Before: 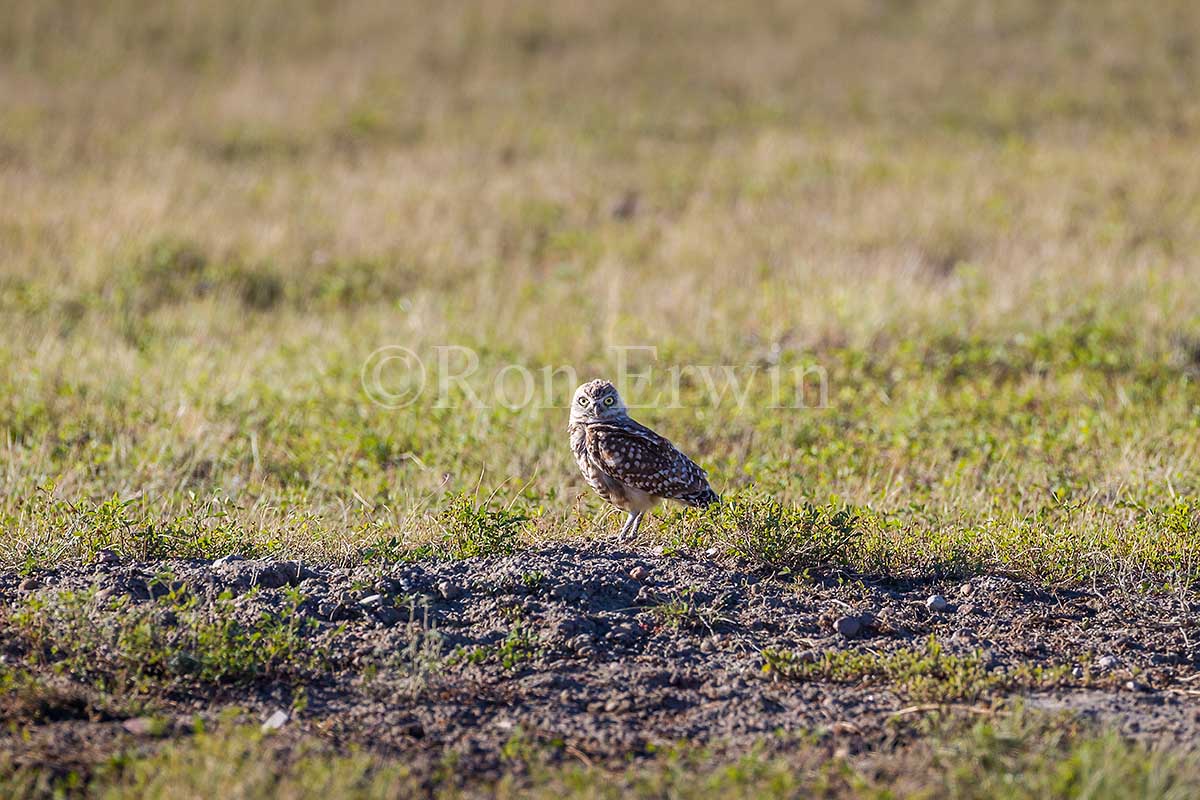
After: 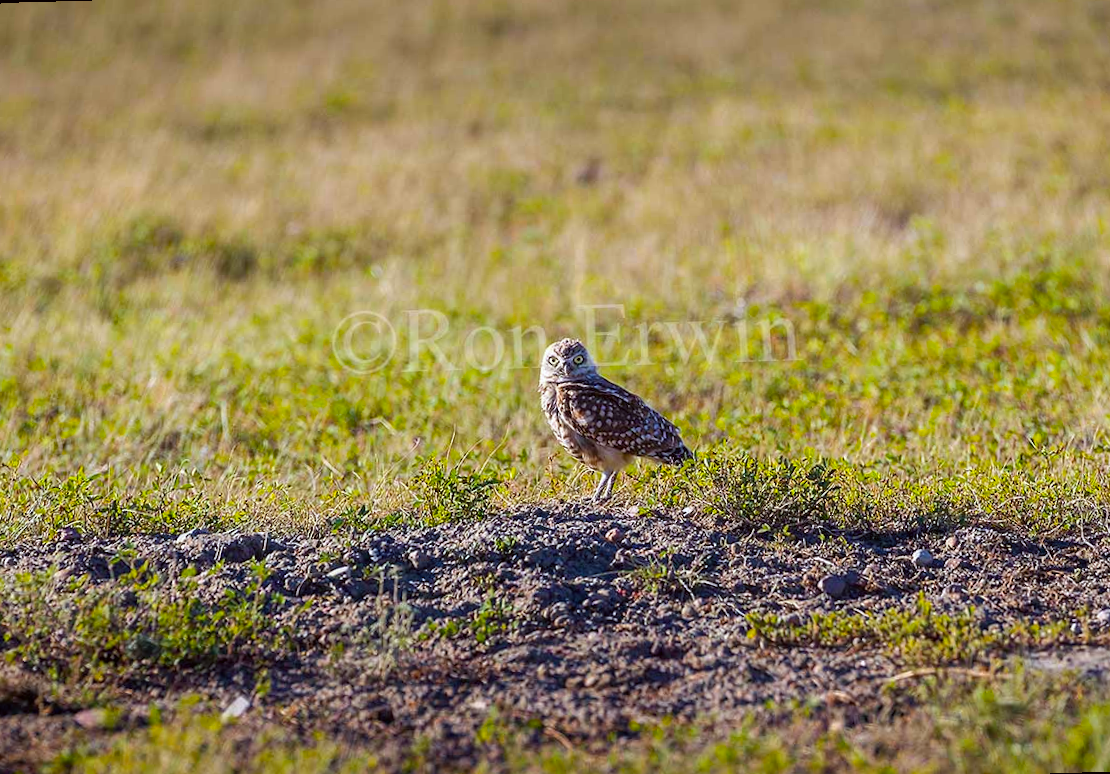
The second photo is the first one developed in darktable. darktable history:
color correction: highlights a* -2.73, highlights b* -2.09, shadows a* 2.41, shadows b* 2.73
color balance rgb: perceptual saturation grading › global saturation 30%, global vibrance 10%
rotate and perspective: rotation -1.68°, lens shift (vertical) -0.146, crop left 0.049, crop right 0.912, crop top 0.032, crop bottom 0.96
